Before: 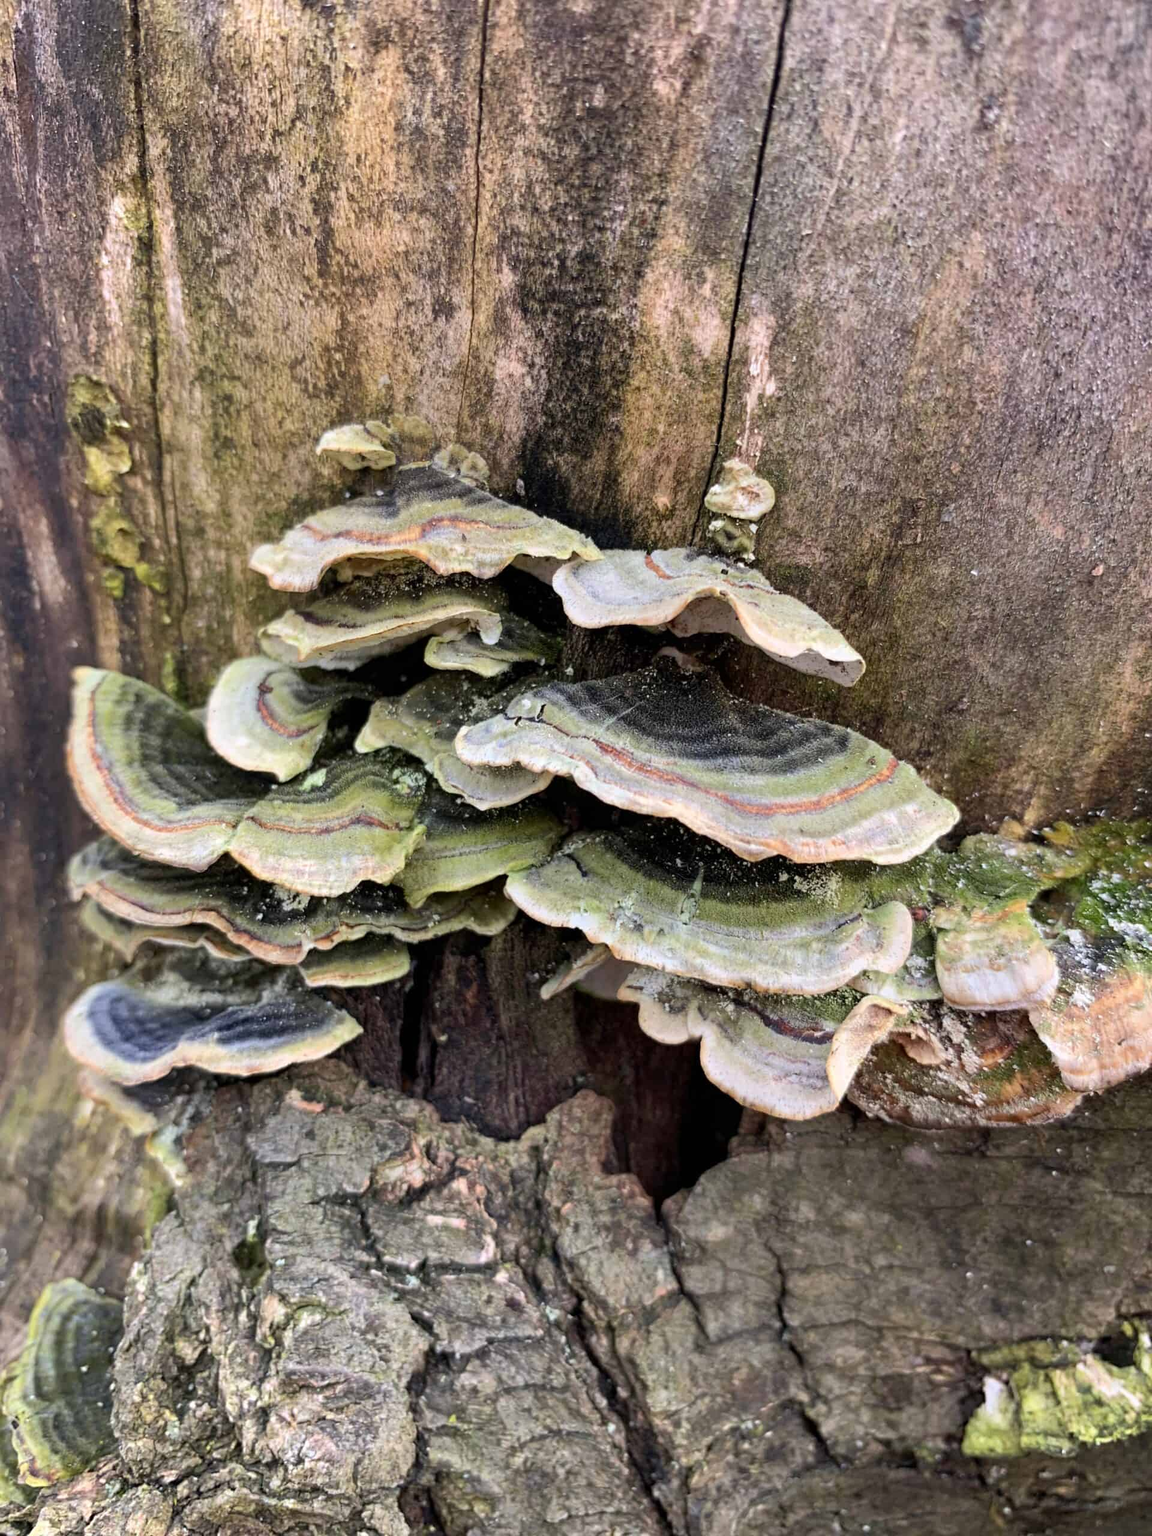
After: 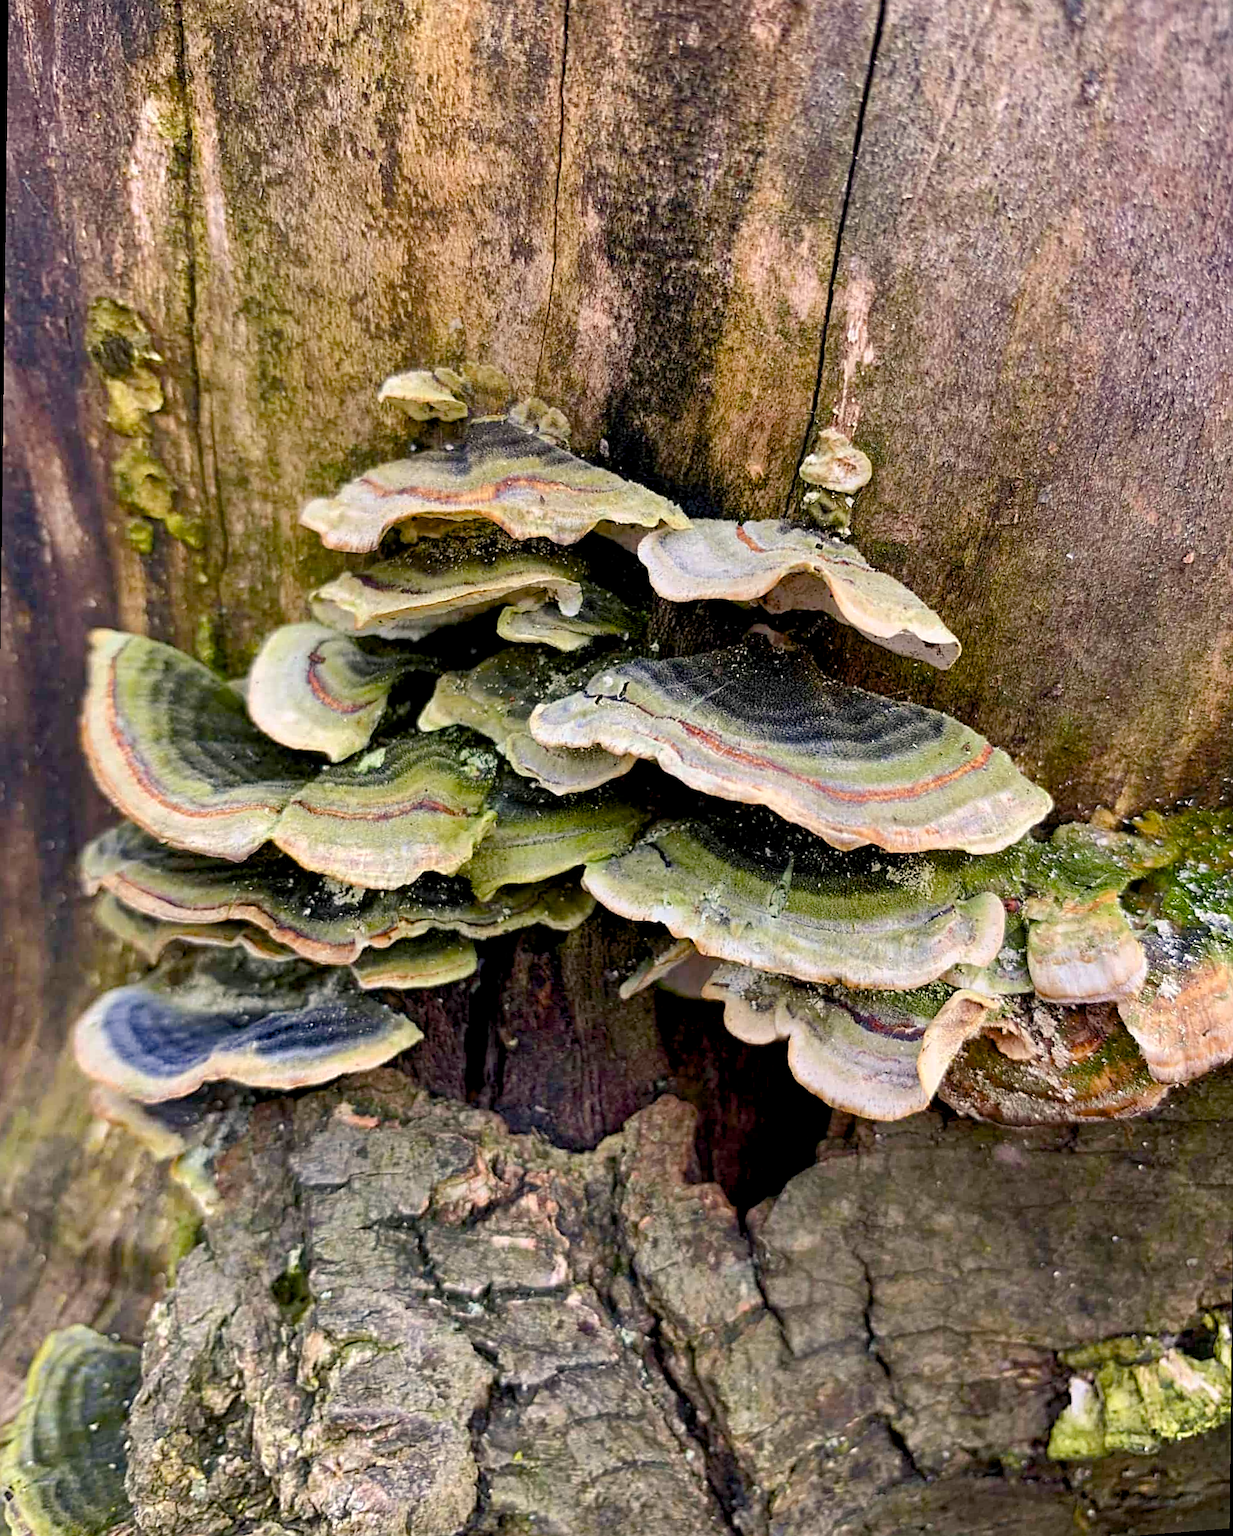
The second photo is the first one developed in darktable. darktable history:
color balance rgb: shadows lift › chroma 1%, shadows lift › hue 240.84°, highlights gain › chroma 2%, highlights gain › hue 73.2°, global offset › luminance -0.5%, perceptual saturation grading › global saturation 20%, perceptual saturation grading › highlights -25%, perceptual saturation grading › shadows 50%, global vibrance 25.26%
sharpen: on, module defaults
rotate and perspective: rotation 0.679°, lens shift (horizontal) 0.136, crop left 0.009, crop right 0.991, crop top 0.078, crop bottom 0.95
